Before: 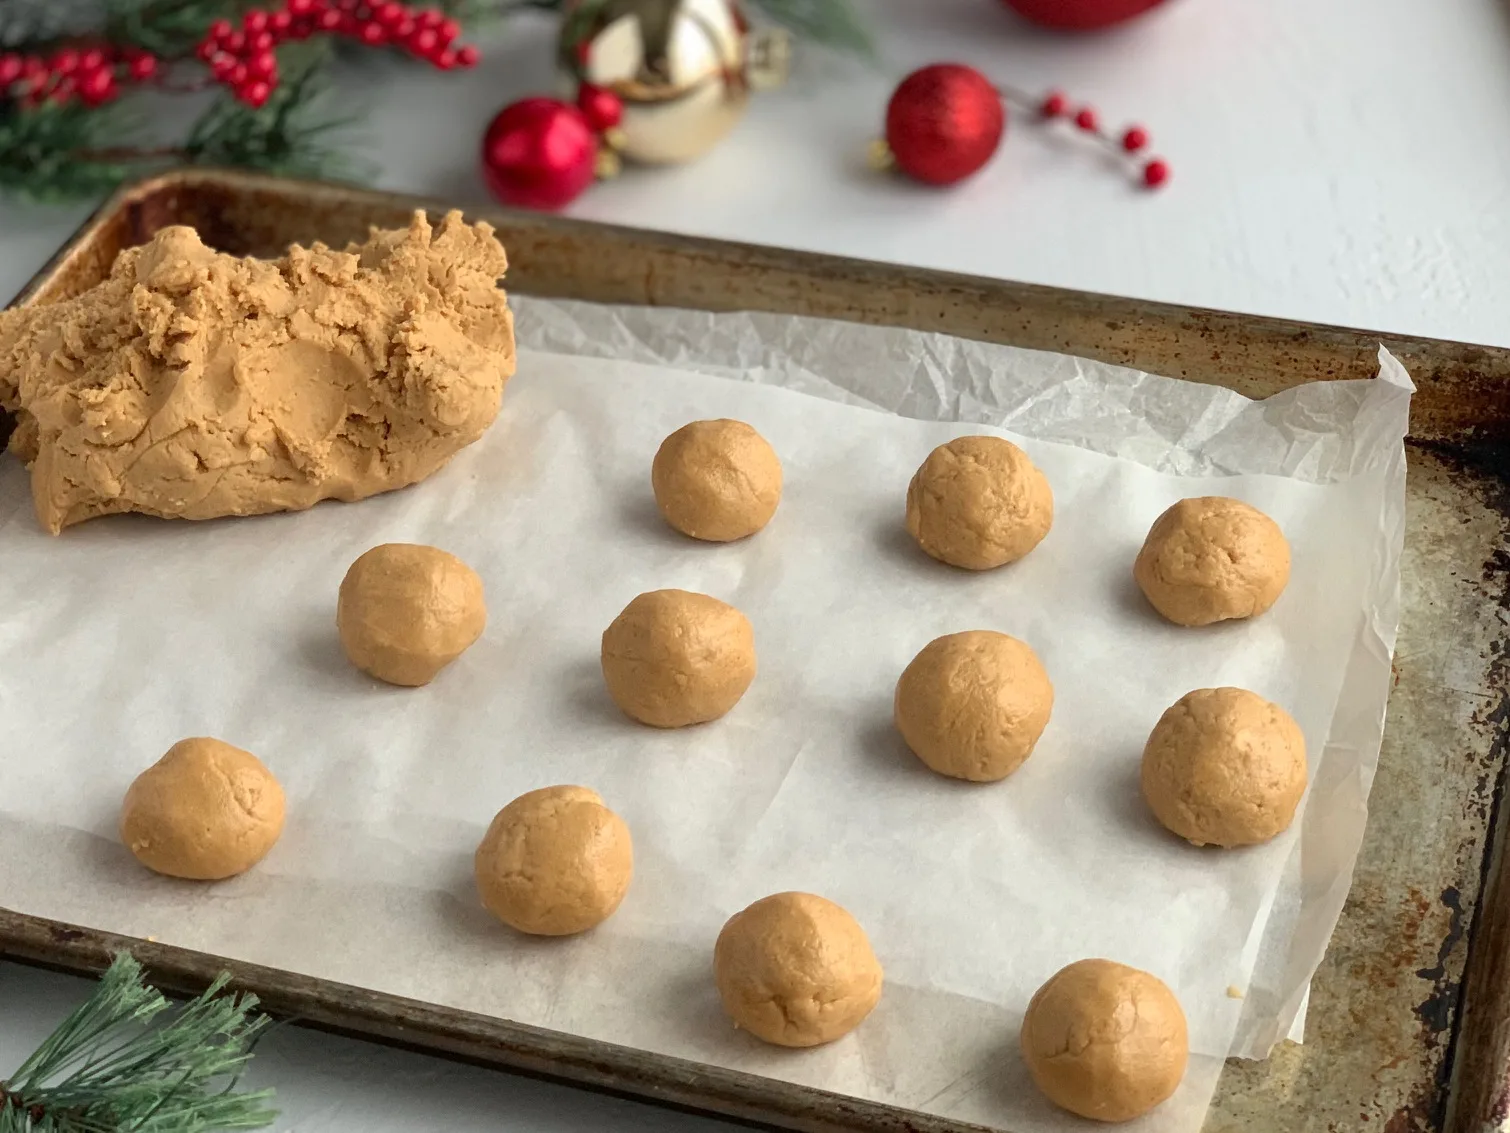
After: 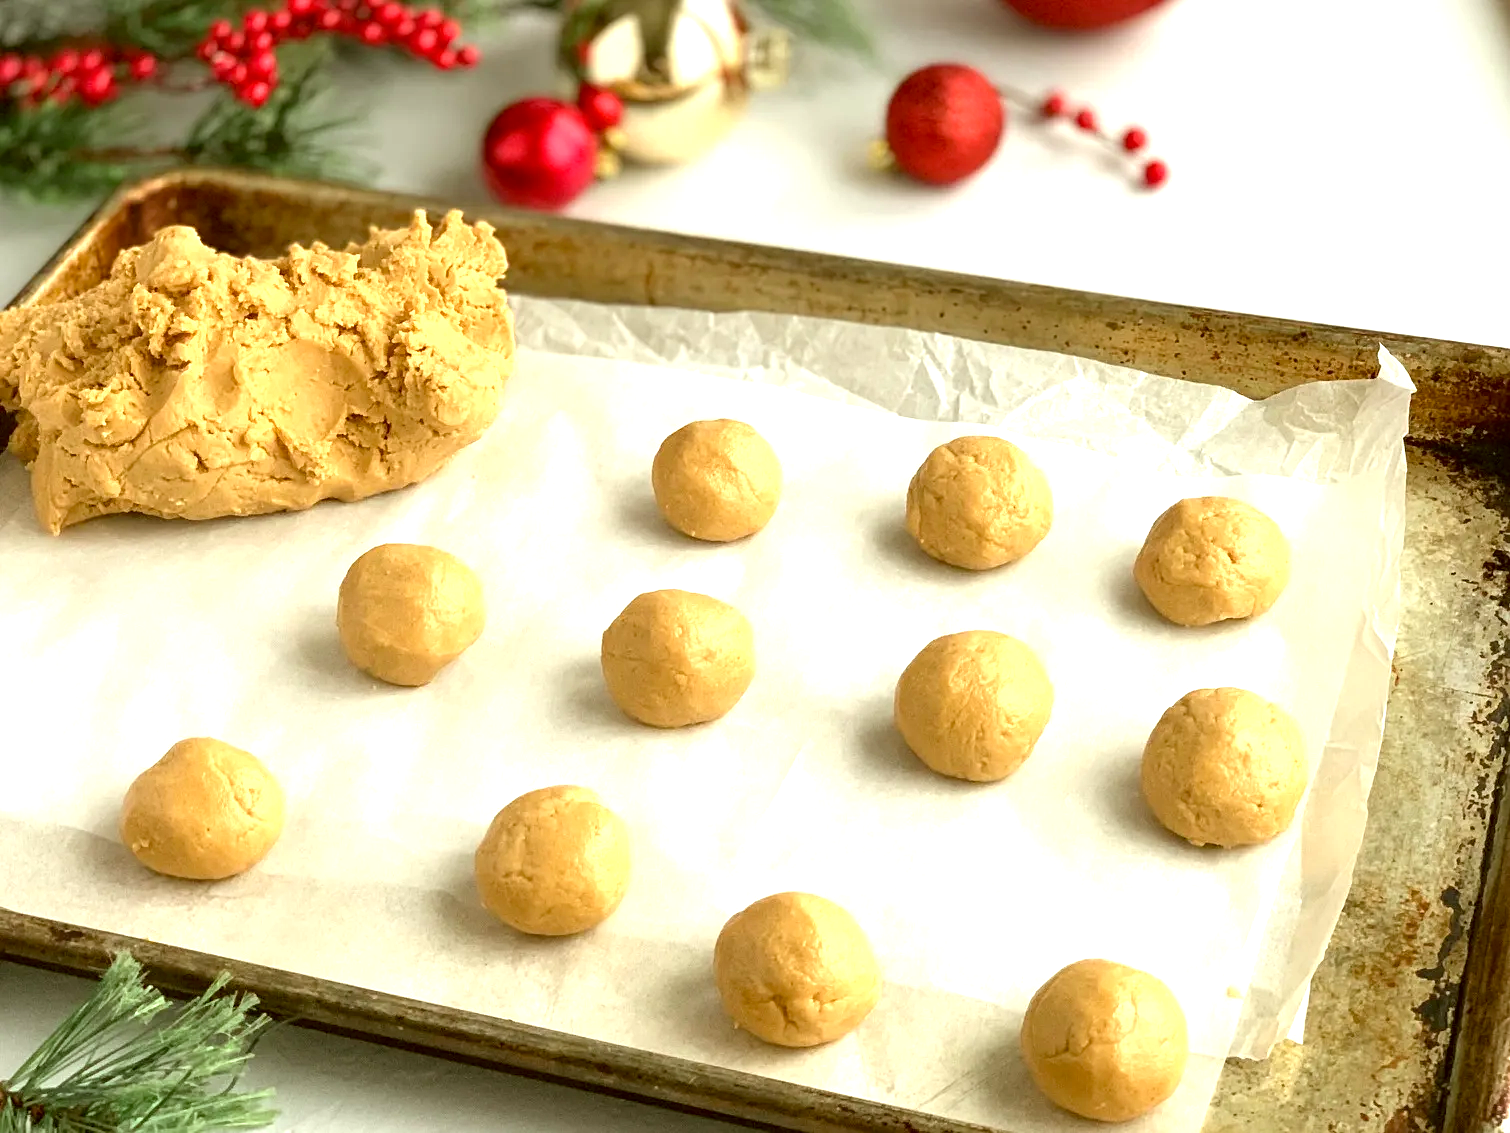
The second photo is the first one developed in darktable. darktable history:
sharpen: amount 0.207
exposure: black level correction 0.001, exposure 1.046 EV, compensate exposure bias true, compensate highlight preservation false
color correction: highlights a* -1.66, highlights b* 10.37, shadows a* 0.479, shadows b* 19.06
